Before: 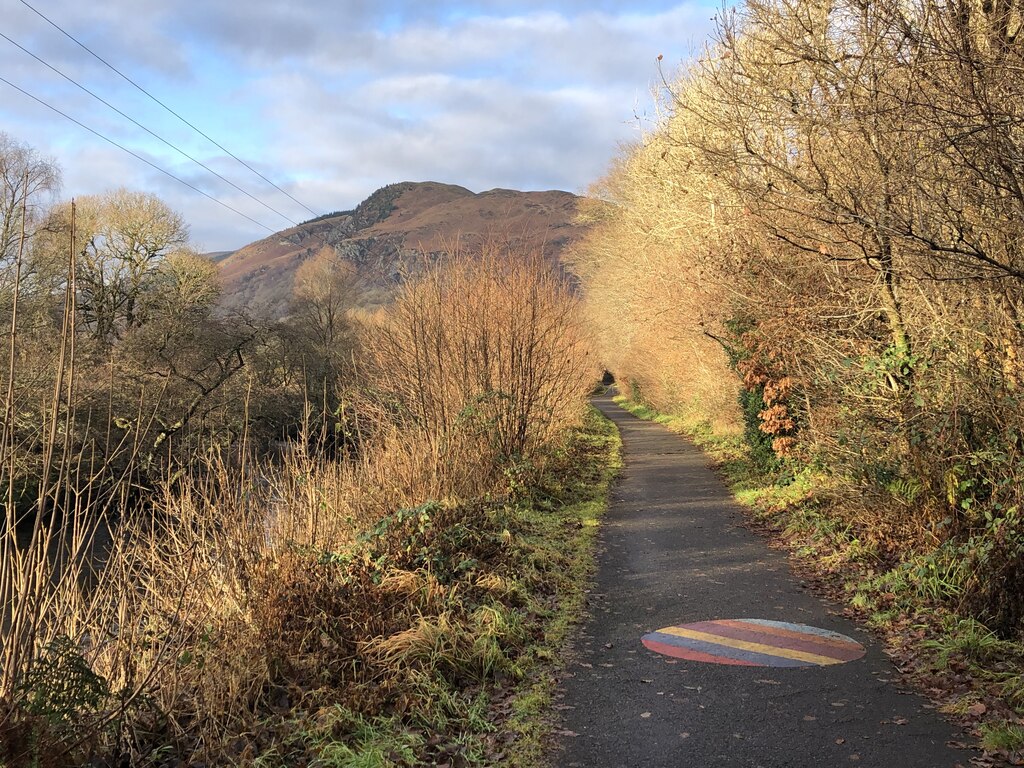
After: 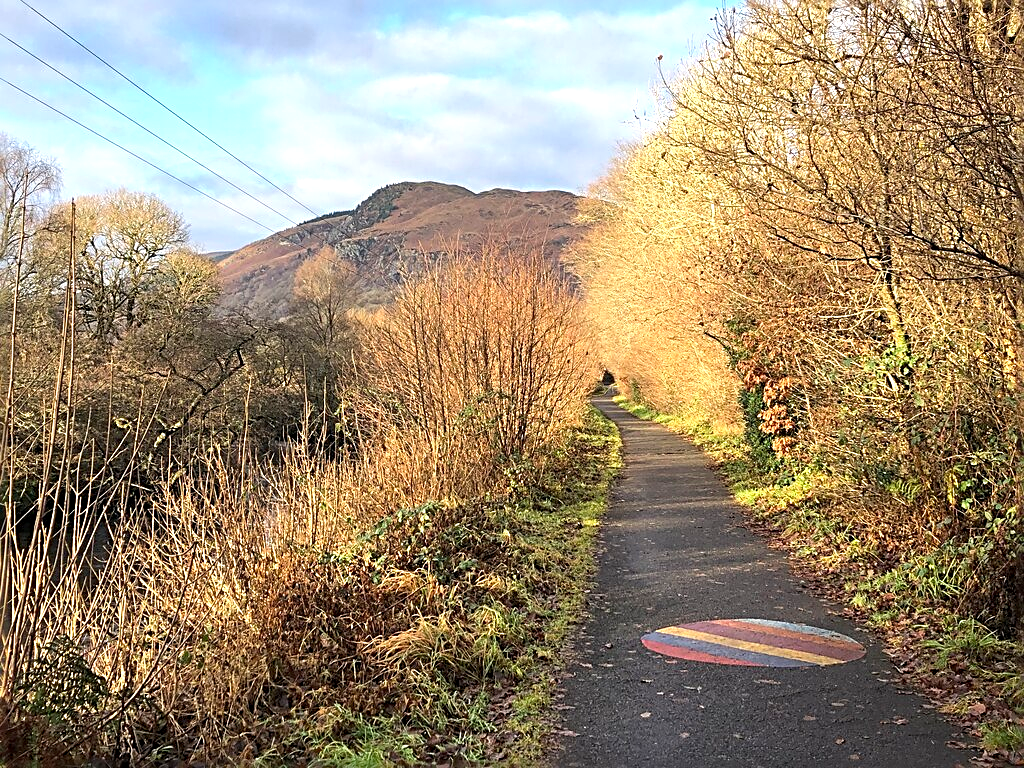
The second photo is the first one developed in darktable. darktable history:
sharpen: radius 2.837, amount 0.715
exposure: black level correction 0.001, exposure 0.499 EV, compensate exposure bias true, compensate highlight preservation false
